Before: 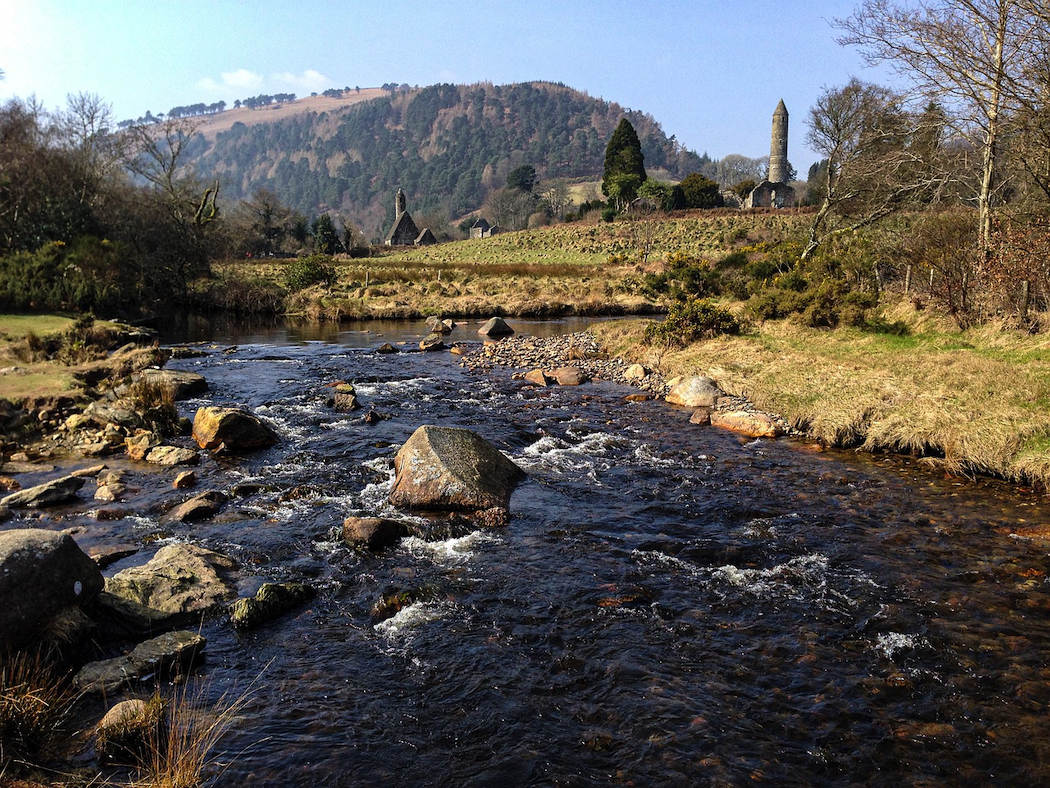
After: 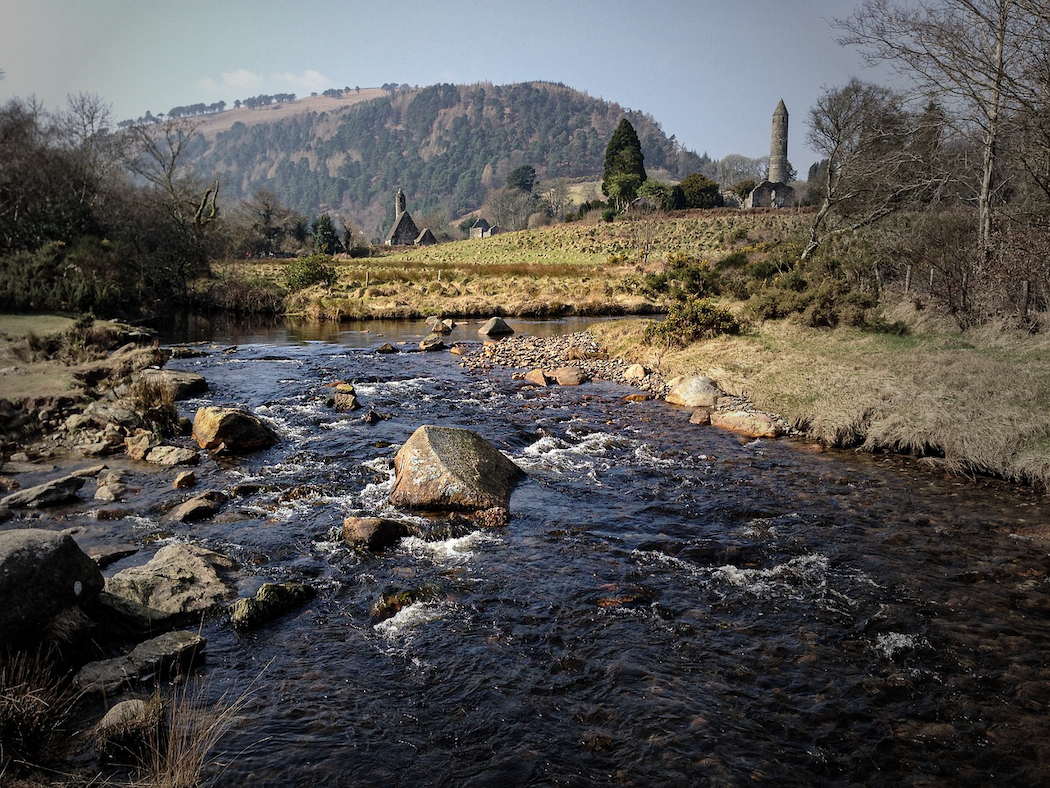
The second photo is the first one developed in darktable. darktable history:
vignetting: fall-off start 33.76%, fall-off radius 64.94%, brightness -0.575, center (-0.12, -0.002), width/height ratio 0.959
